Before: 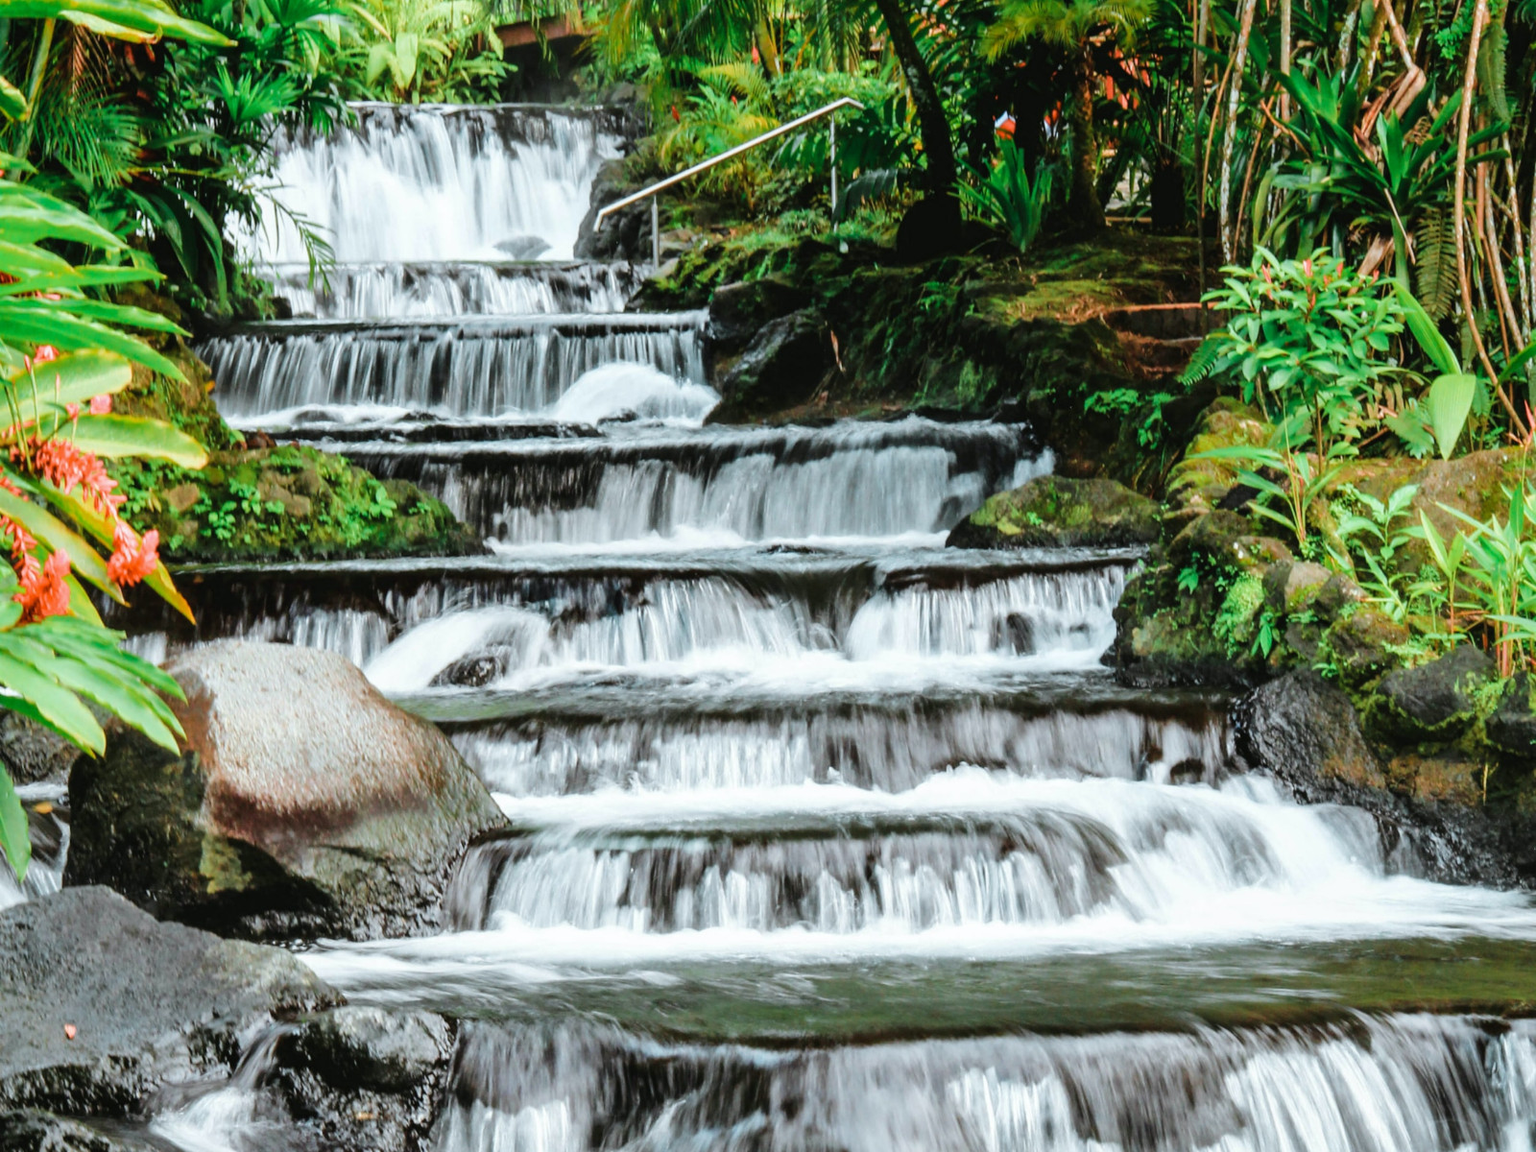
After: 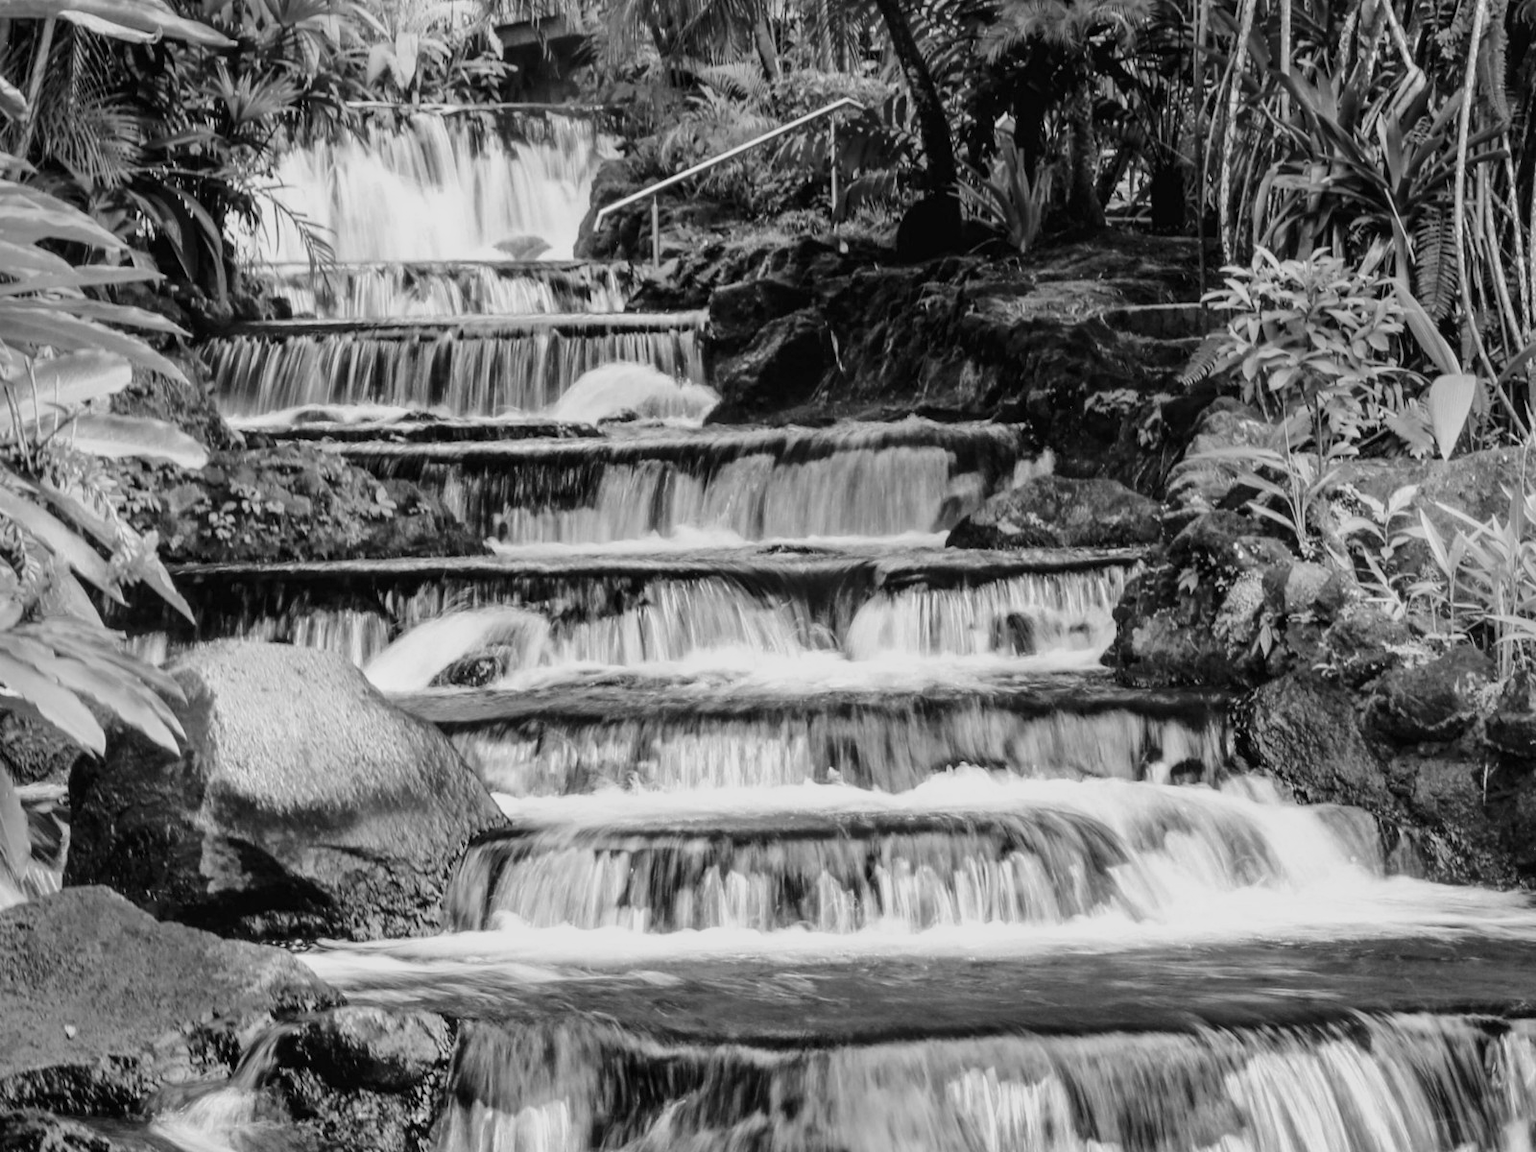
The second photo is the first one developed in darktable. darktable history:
velvia: strength 45%
monochrome: a 26.22, b 42.67, size 0.8
local contrast: highlights 100%, shadows 100%, detail 120%, midtone range 0.2
